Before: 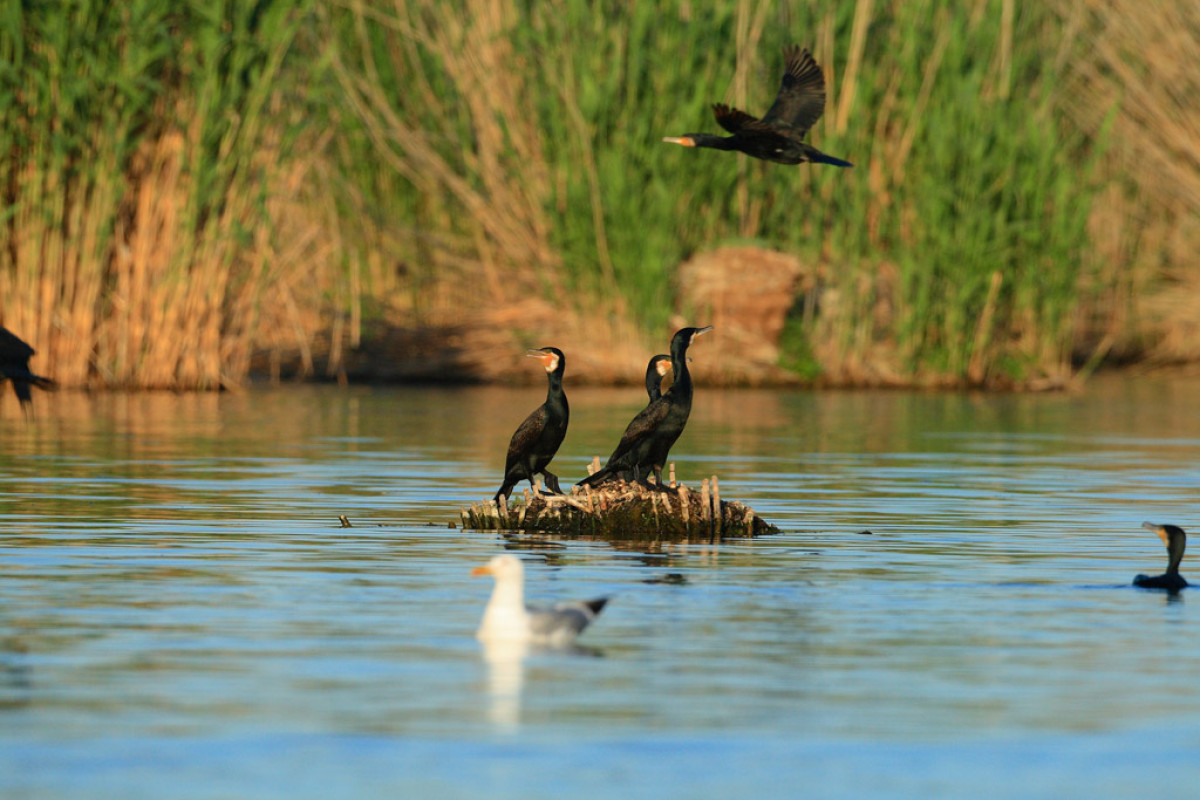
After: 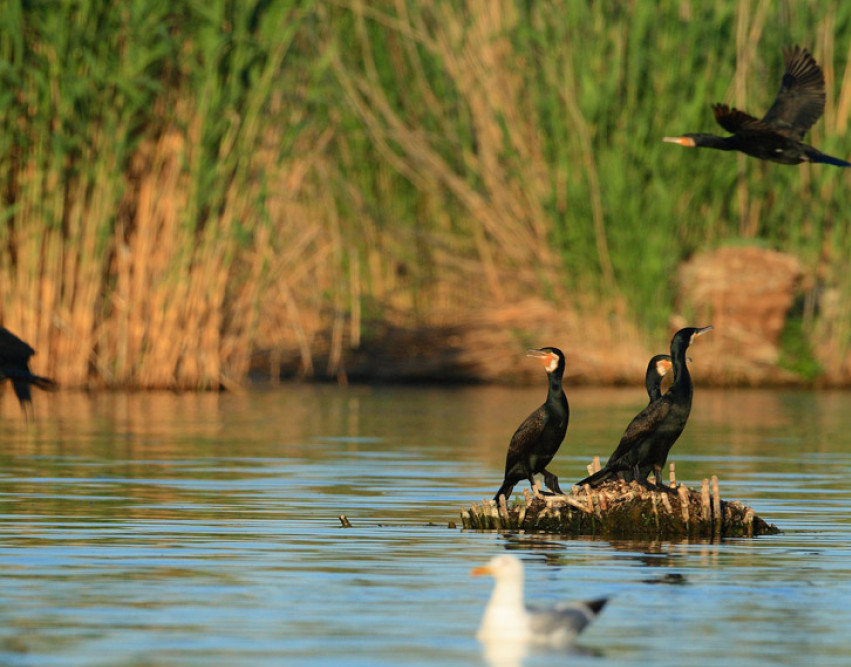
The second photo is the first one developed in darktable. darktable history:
crop: right 29.021%, bottom 16.591%
